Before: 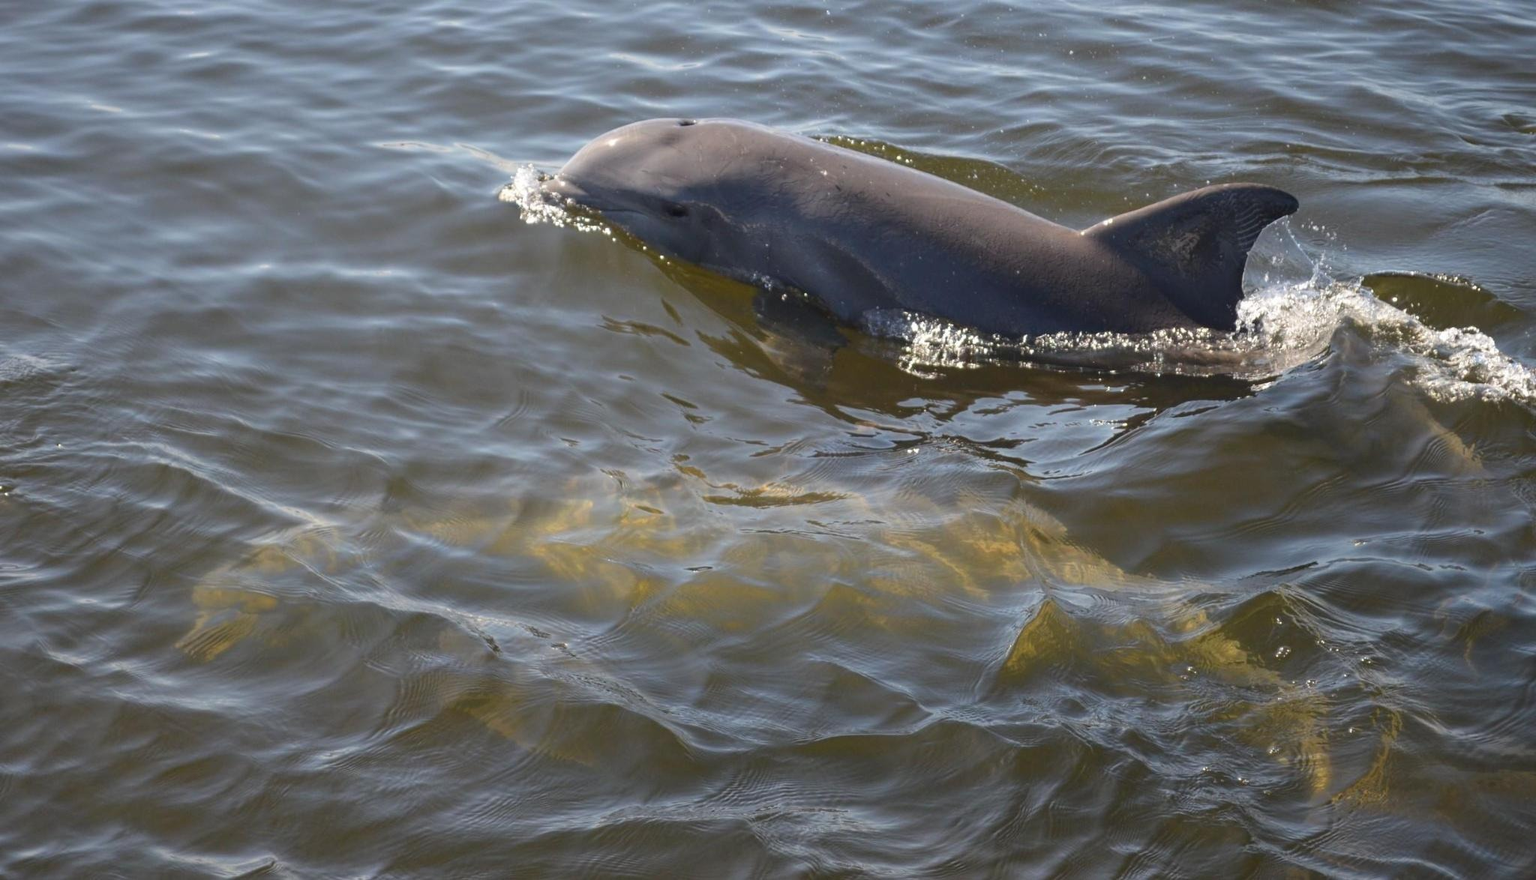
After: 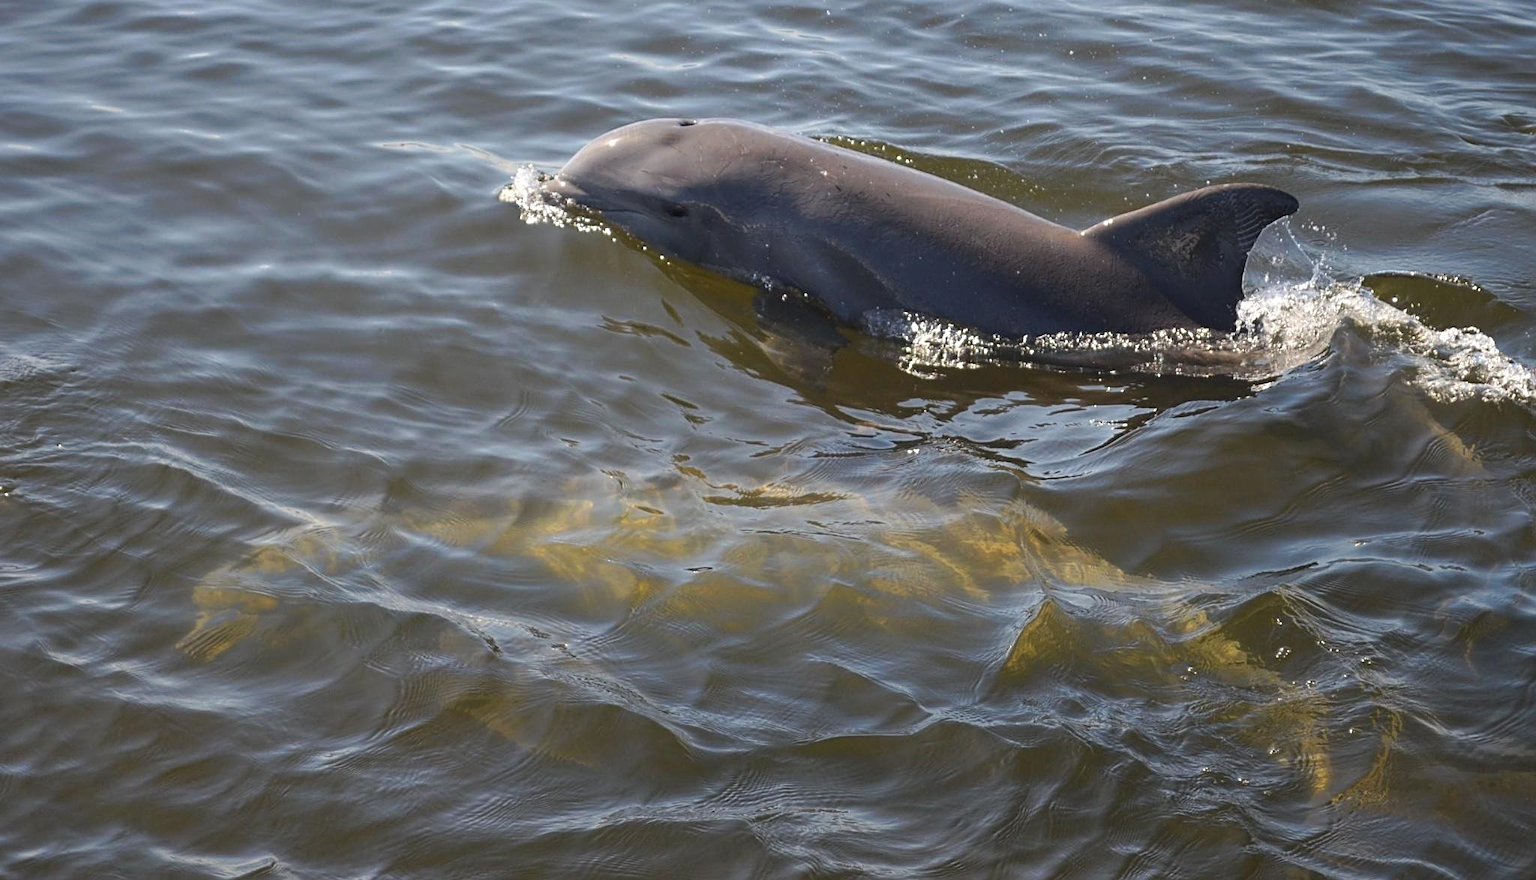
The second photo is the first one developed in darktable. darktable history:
sharpen: on, module defaults
tone curve: curves: ch0 [(0, 0) (0.003, 0.003) (0.011, 0.011) (0.025, 0.024) (0.044, 0.043) (0.069, 0.067) (0.1, 0.096) (0.136, 0.131) (0.177, 0.171) (0.224, 0.217) (0.277, 0.268) (0.335, 0.324) (0.399, 0.386) (0.468, 0.453) (0.543, 0.547) (0.623, 0.626) (0.709, 0.712) (0.801, 0.802) (0.898, 0.898) (1, 1)], preserve colors none
